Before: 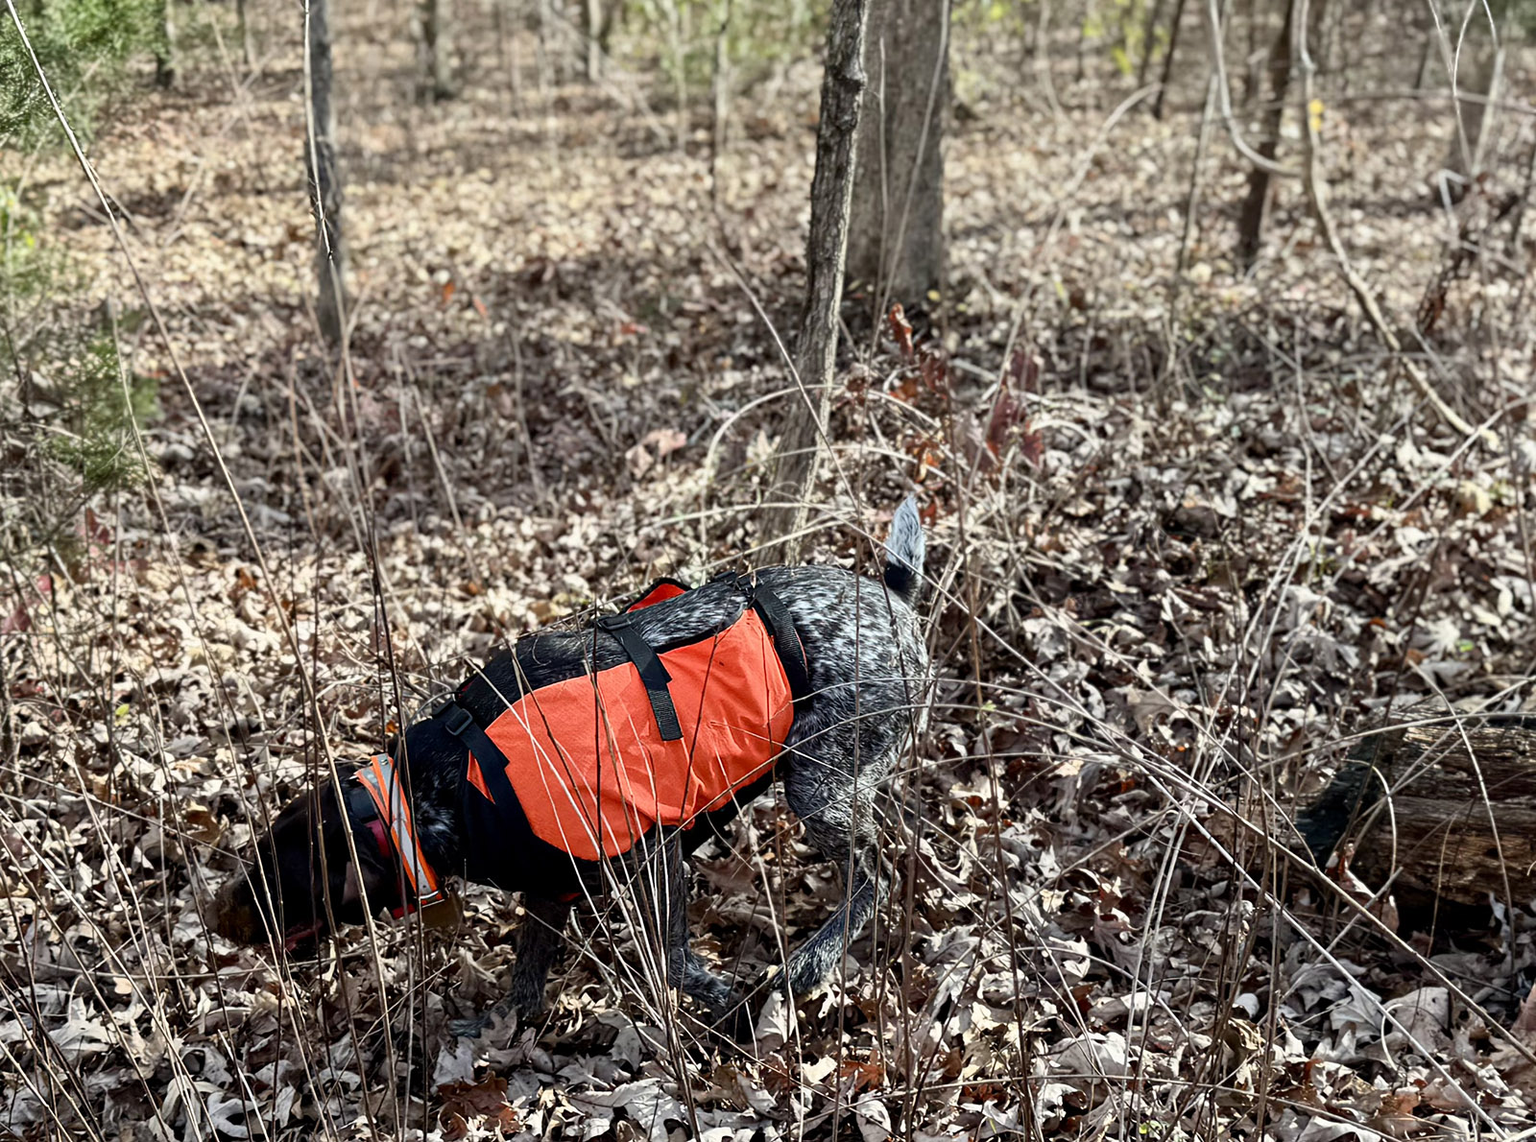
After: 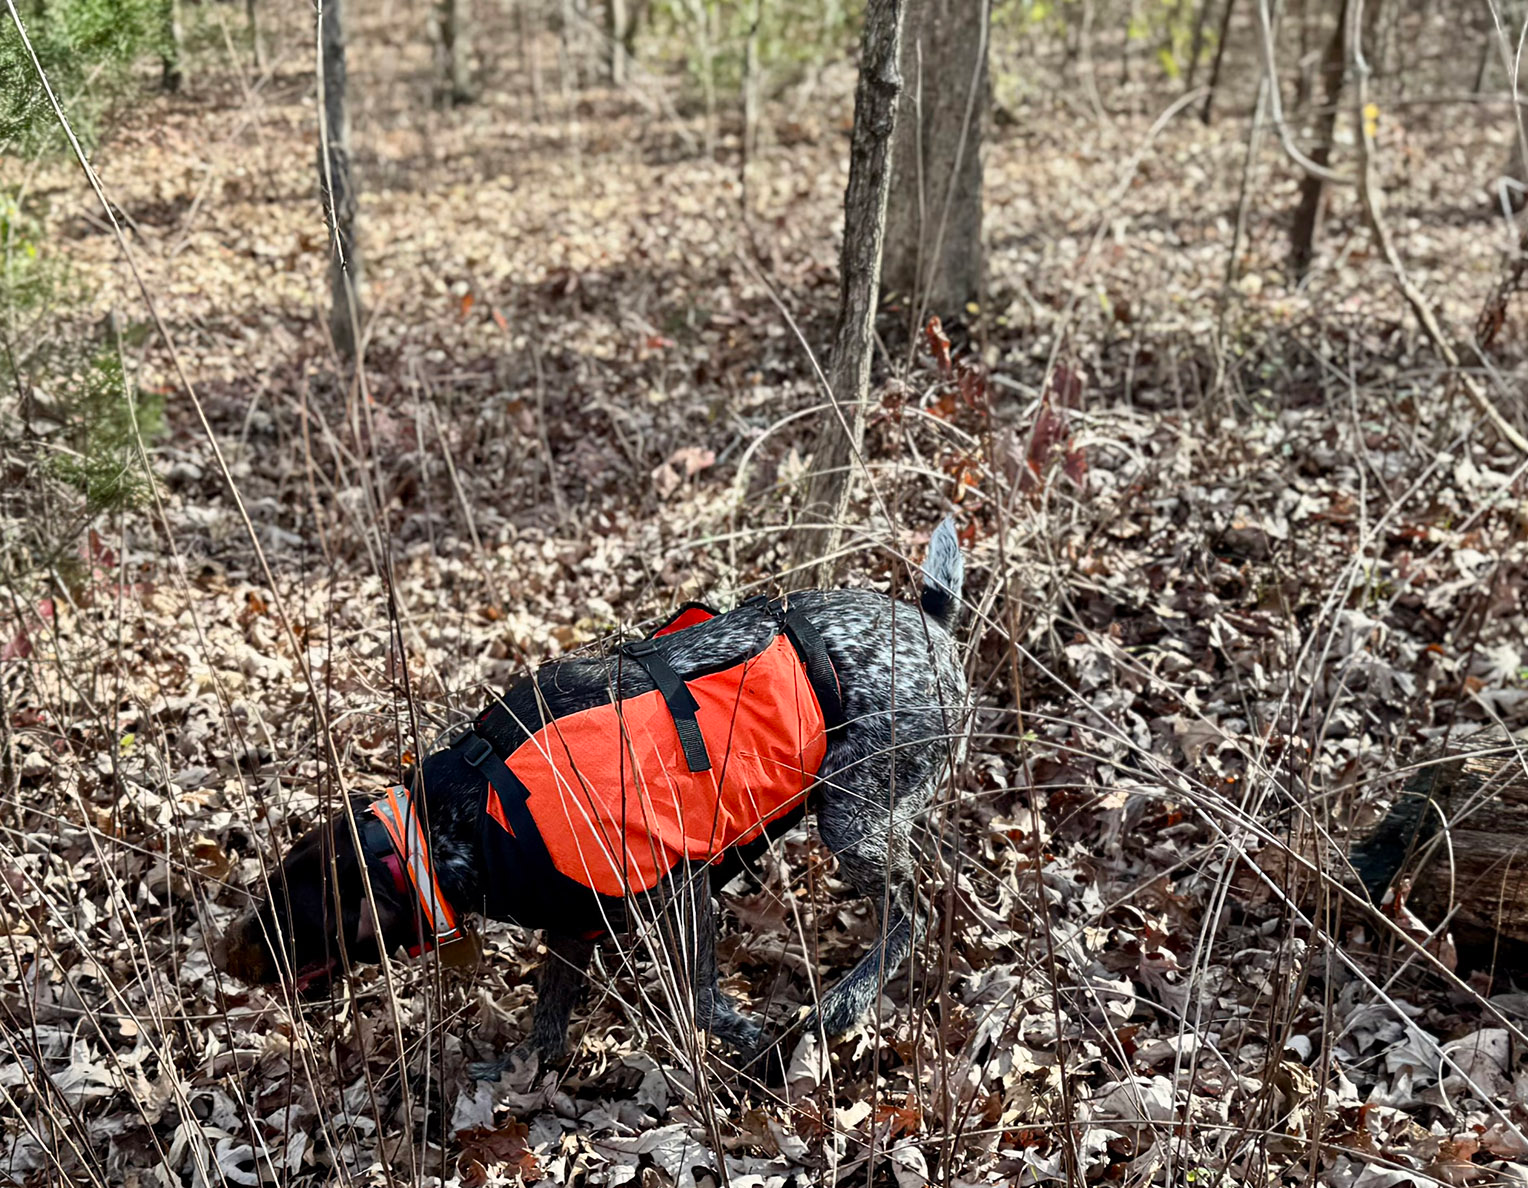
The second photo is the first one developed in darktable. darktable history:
crop: right 4.498%, bottom 0.026%
